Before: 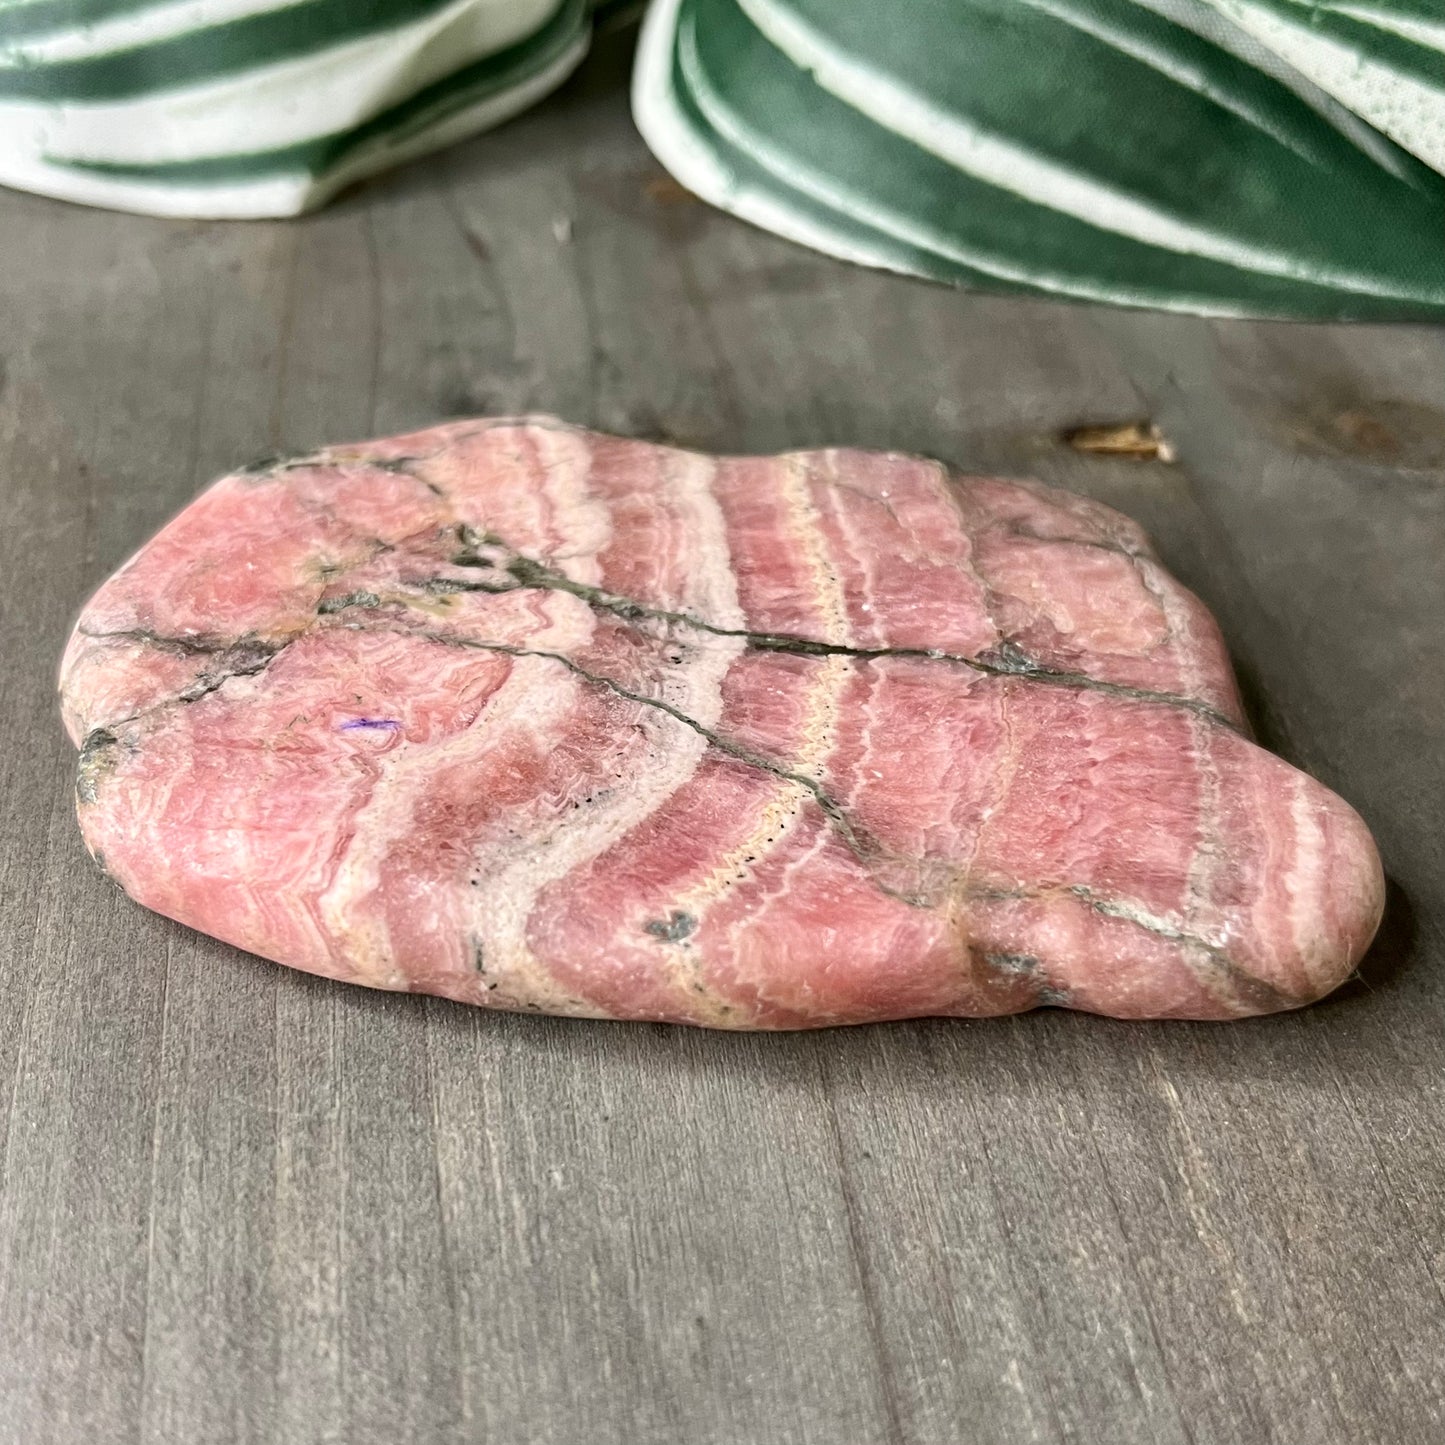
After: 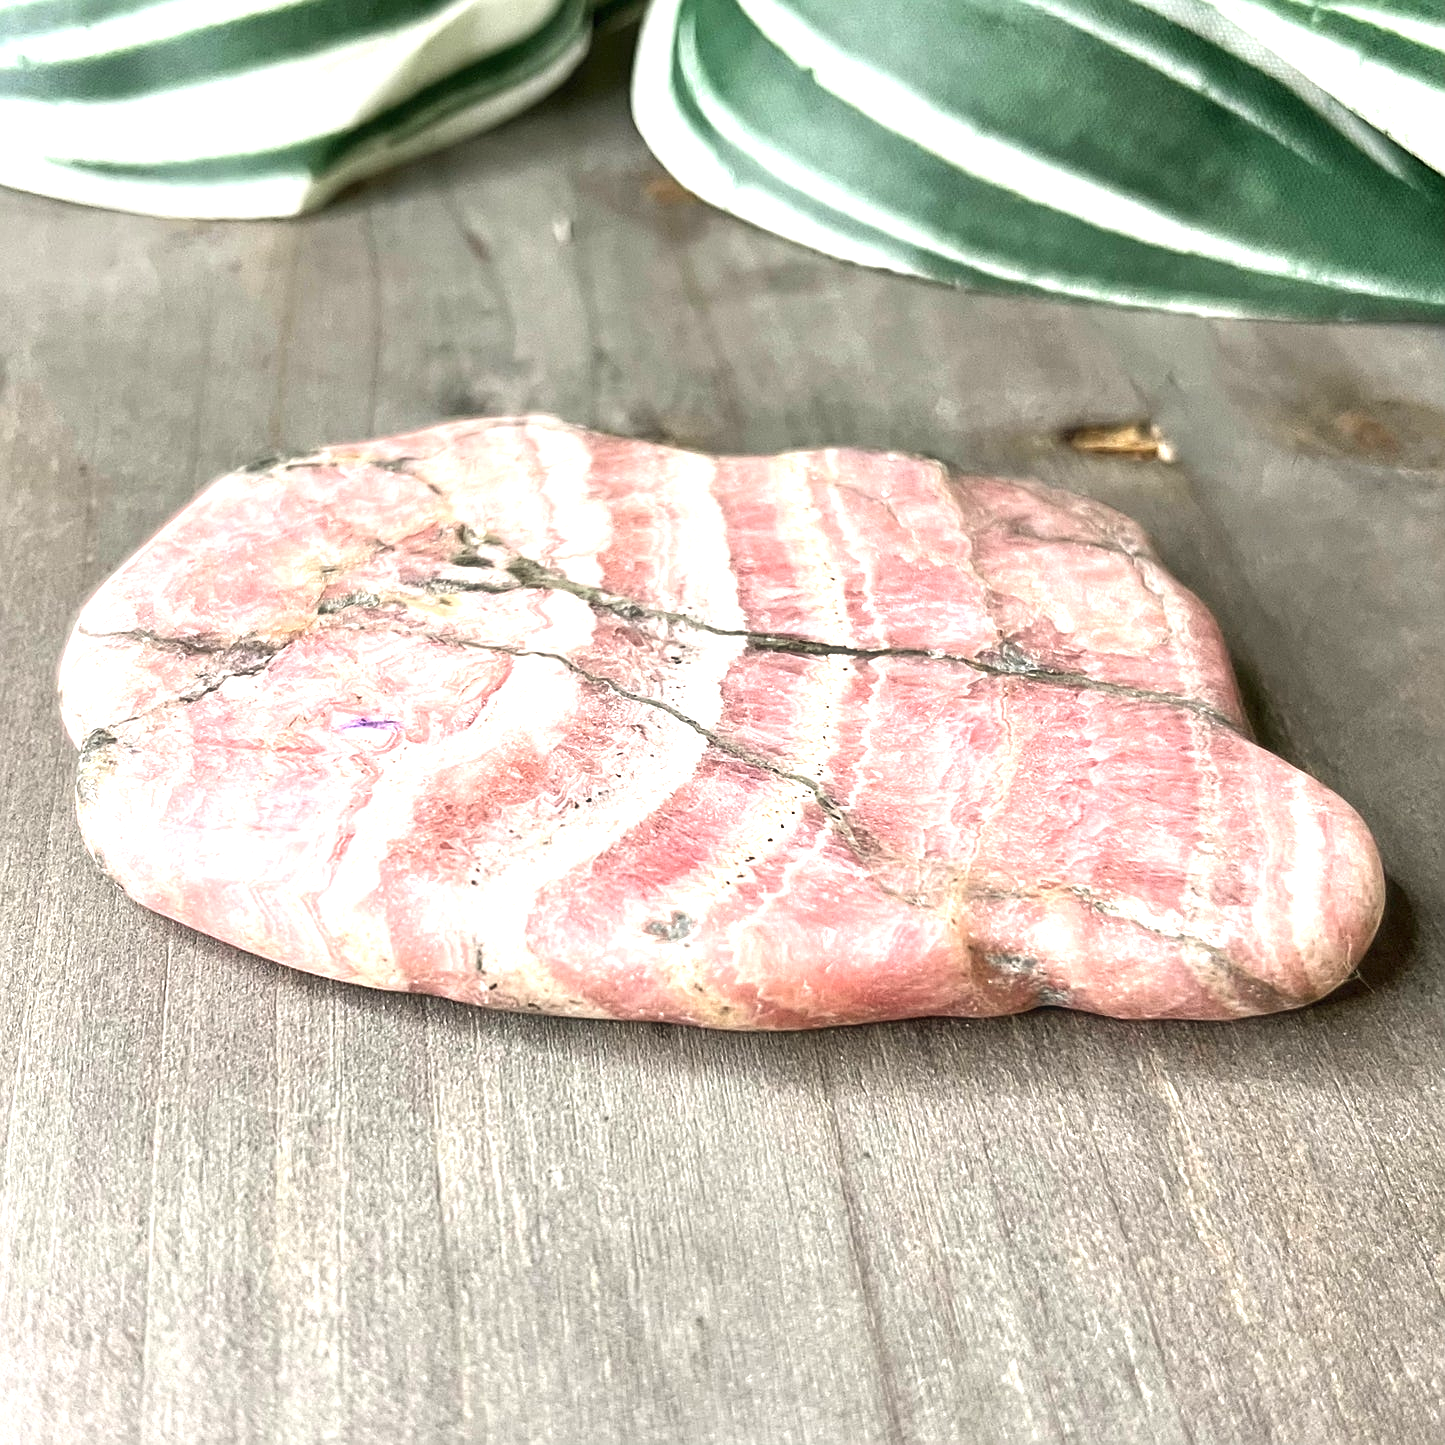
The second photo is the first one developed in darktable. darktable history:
exposure: black level correction 0, exposure 1 EV, compensate exposure bias true, compensate highlight preservation false
sharpen: on, module defaults
haze removal: strength -0.09, distance 0.358, compatibility mode true, adaptive false
